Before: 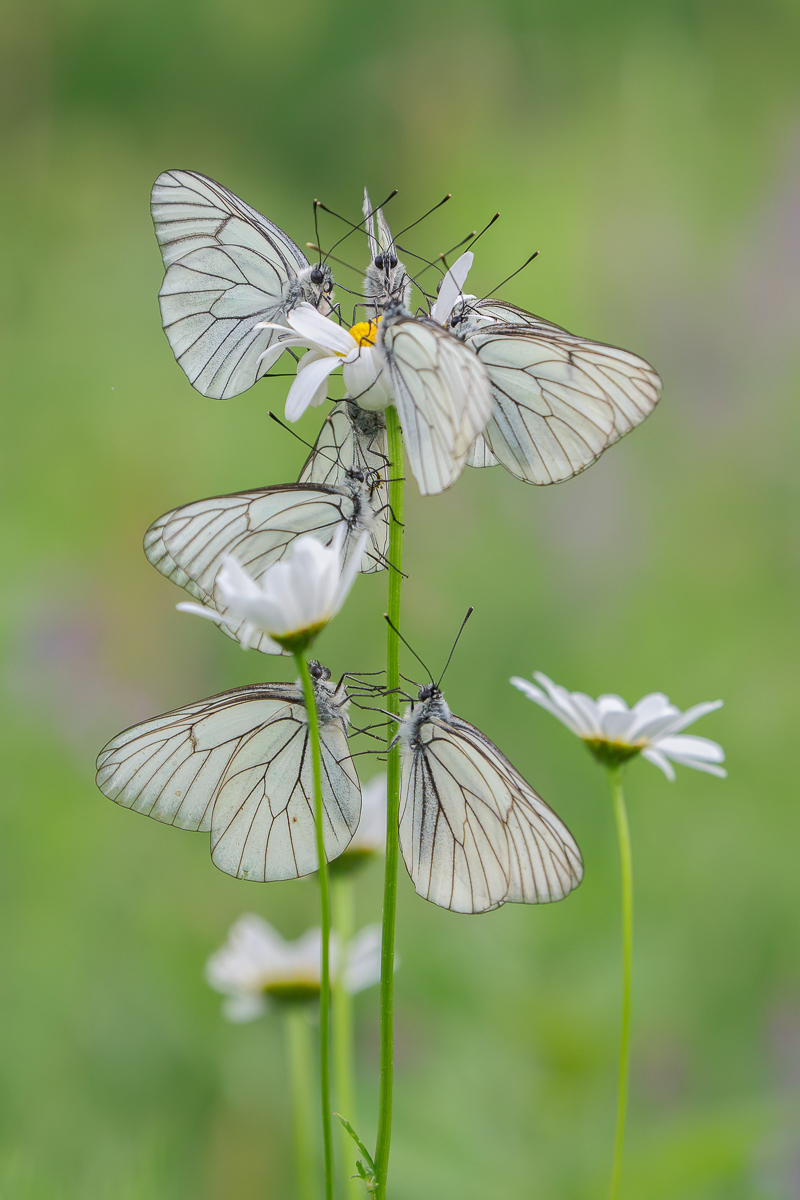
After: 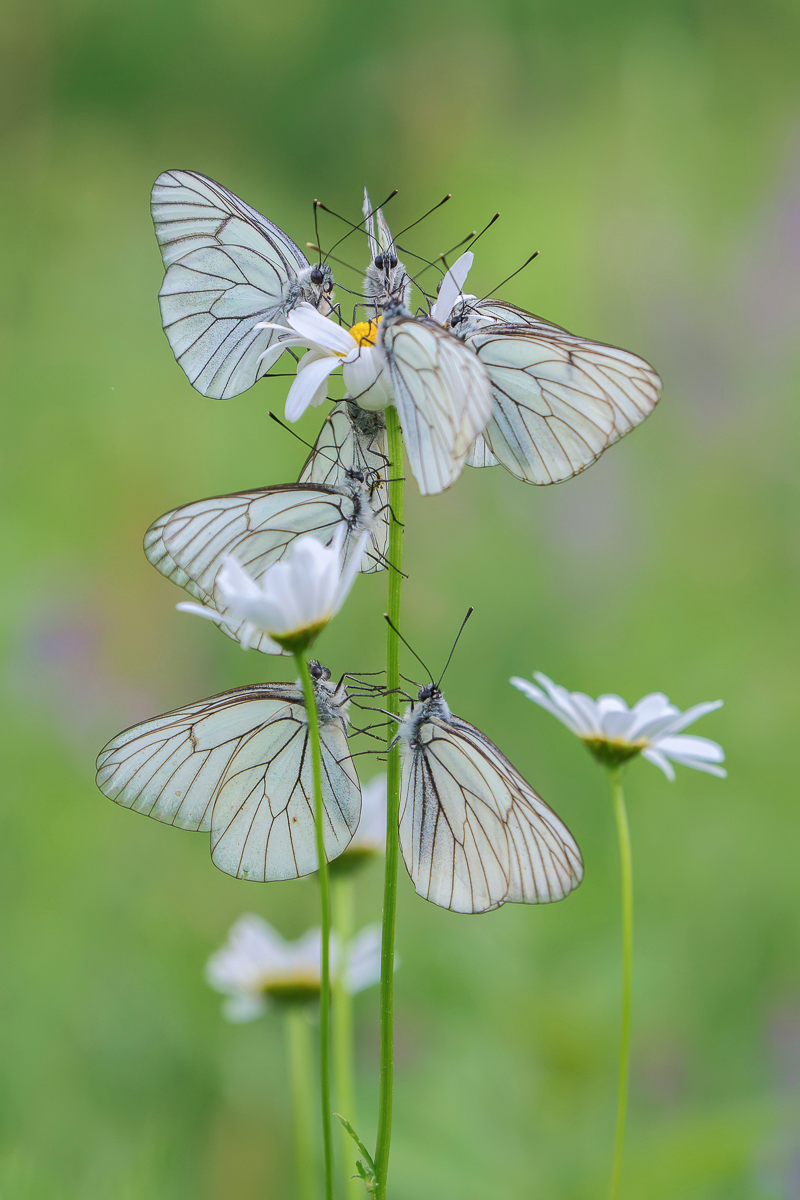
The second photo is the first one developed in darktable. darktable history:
color correction: highlights a* -0.137, highlights b* -5.91, shadows a* -0.137, shadows b* -0.137
velvia: on, module defaults
